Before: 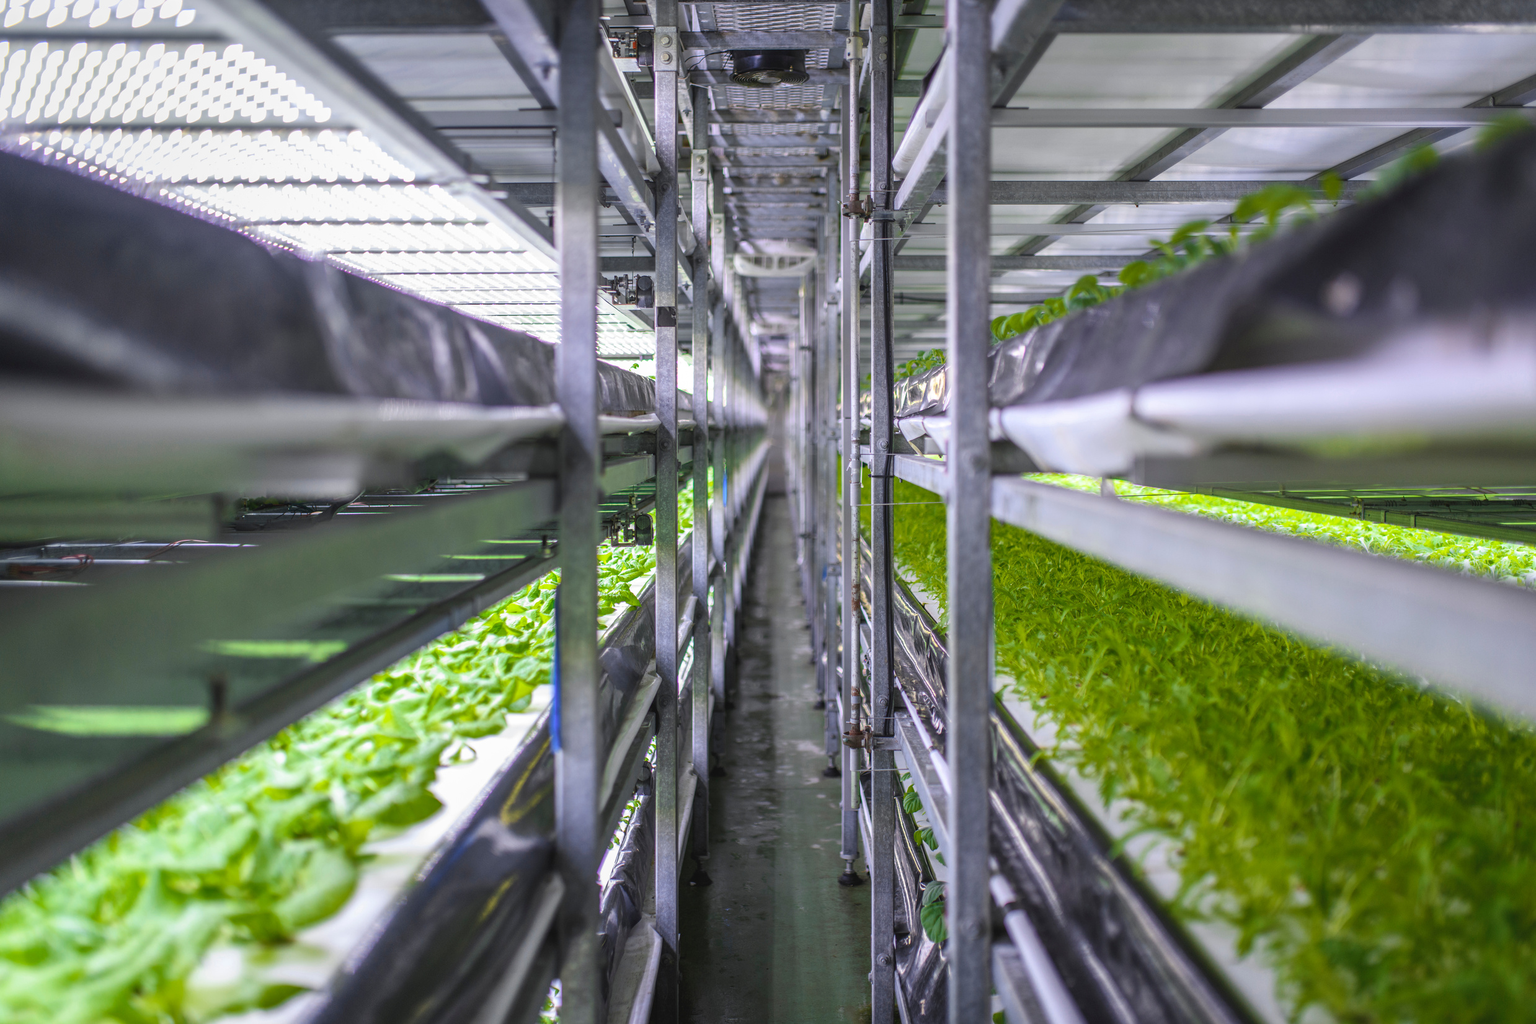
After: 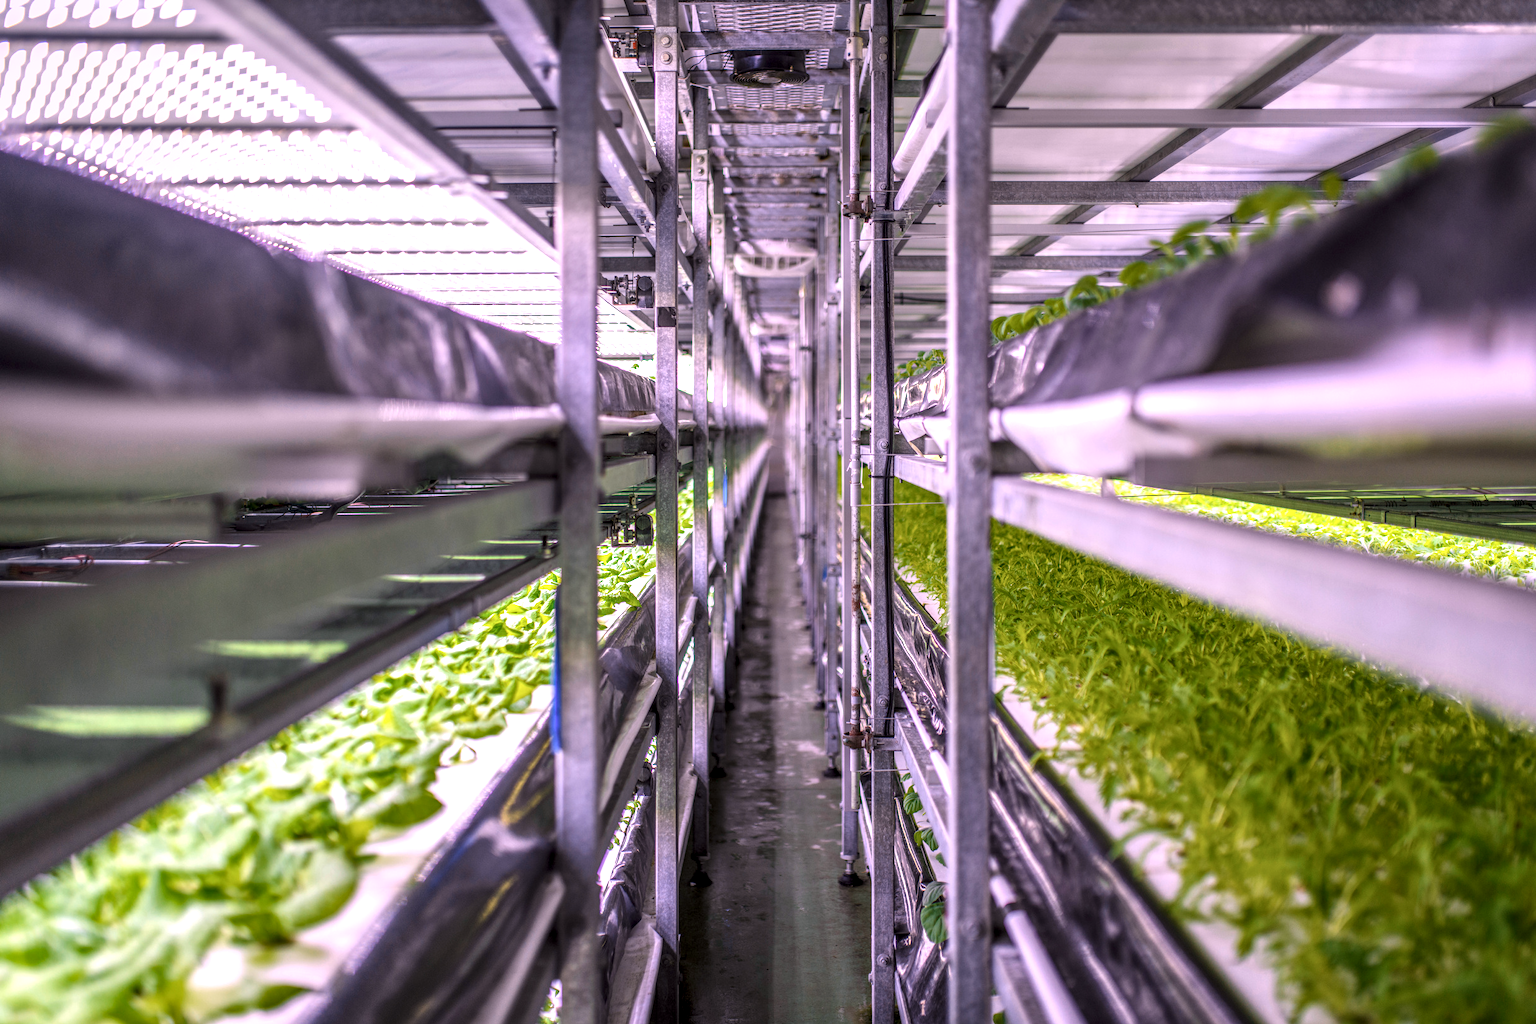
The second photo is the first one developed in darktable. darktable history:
white balance: red 1.188, blue 1.11
color balance: output saturation 98.5%
local contrast: detail 150%
